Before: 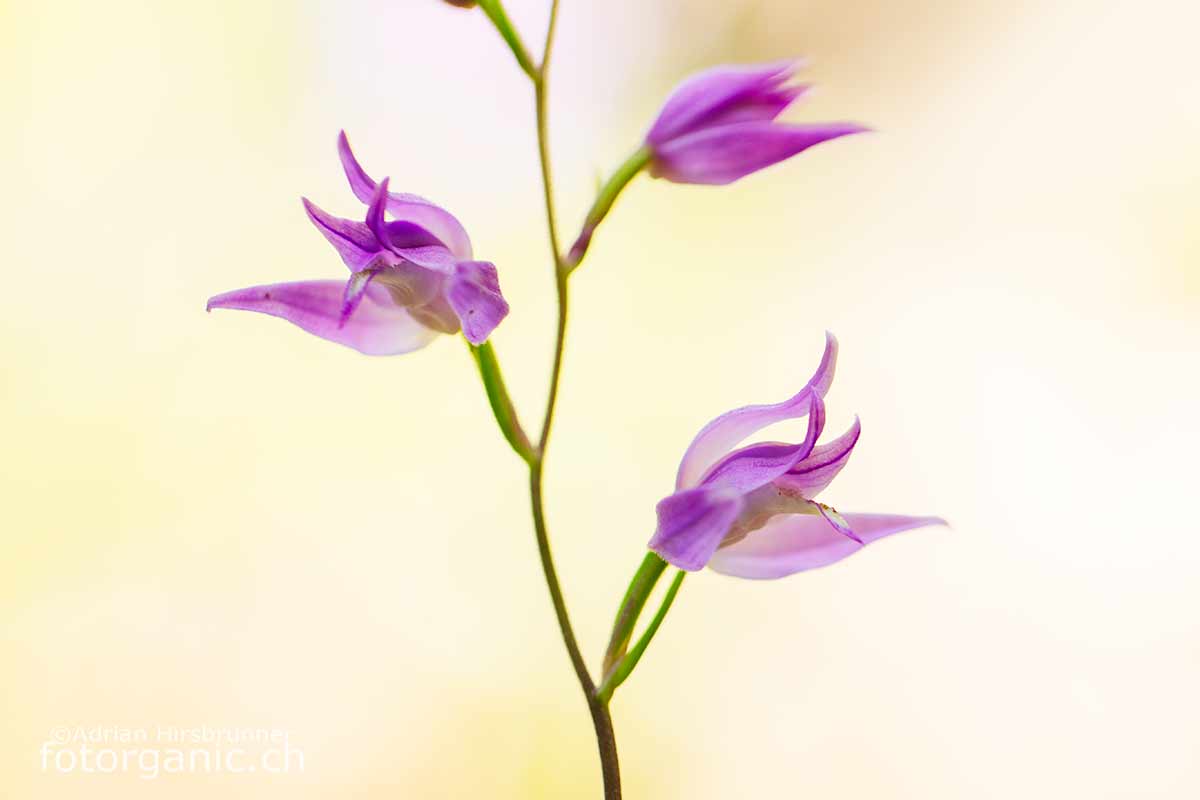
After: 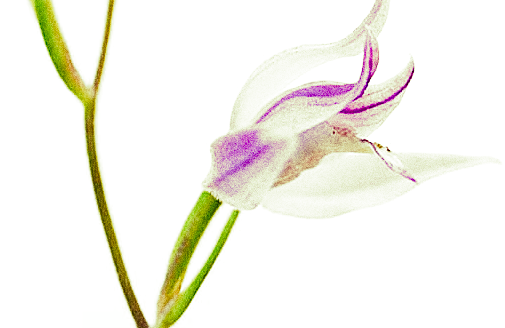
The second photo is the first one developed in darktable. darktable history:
crop: left 37.221%, top 45.169%, right 20.63%, bottom 13.777%
split-toning: shadows › hue 290.82°, shadows › saturation 0.34, highlights › saturation 0.38, balance 0, compress 50%
sharpen: on, module defaults
base curve: curves: ch0 [(0, 0) (0.028, 0.03) (0.121, 0.232) (0.46, 0.748) (0.859, 0.968) (1, 1)], preserve colors none
grain: strength 49.07%
tone equalizer: -8 EV -0.417 EV, -7 EV -0.389 EV, -6 EV -0.333 EV, -5 EV -0.222 EV, -3 EV 0.222 EV, -2 EV 0.333 EV, -1 EV 0.389 EV, +0 EV 0.417 EV, edges refinement/feathering 500, mask exposure compensation -1.57 EV, preserve details no
